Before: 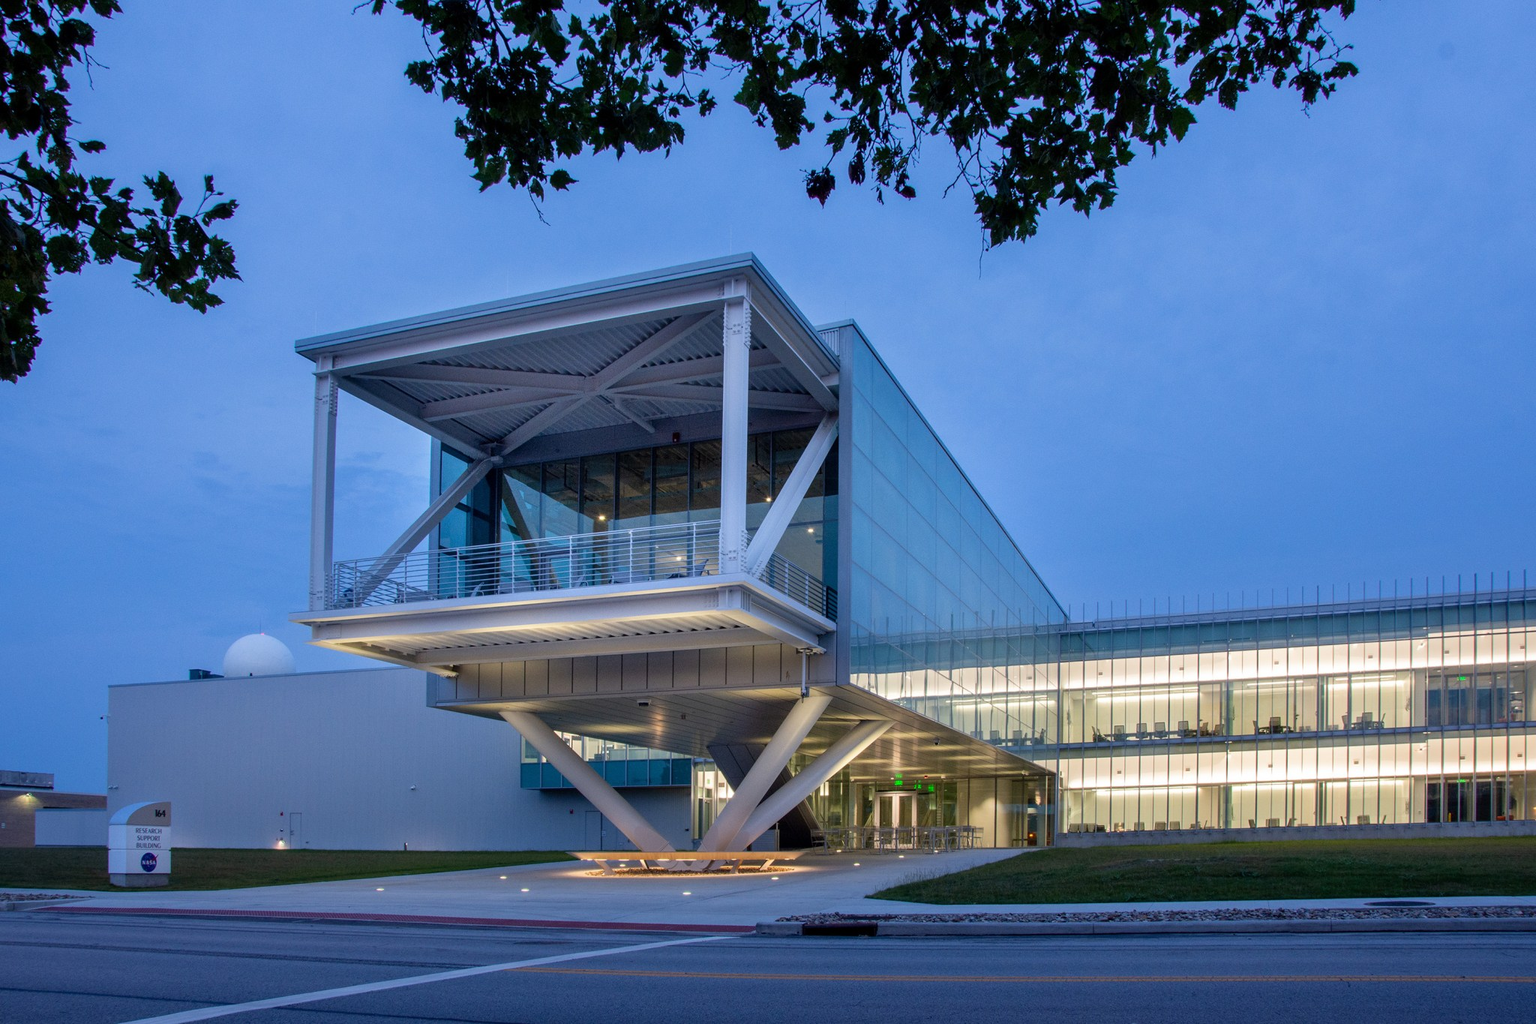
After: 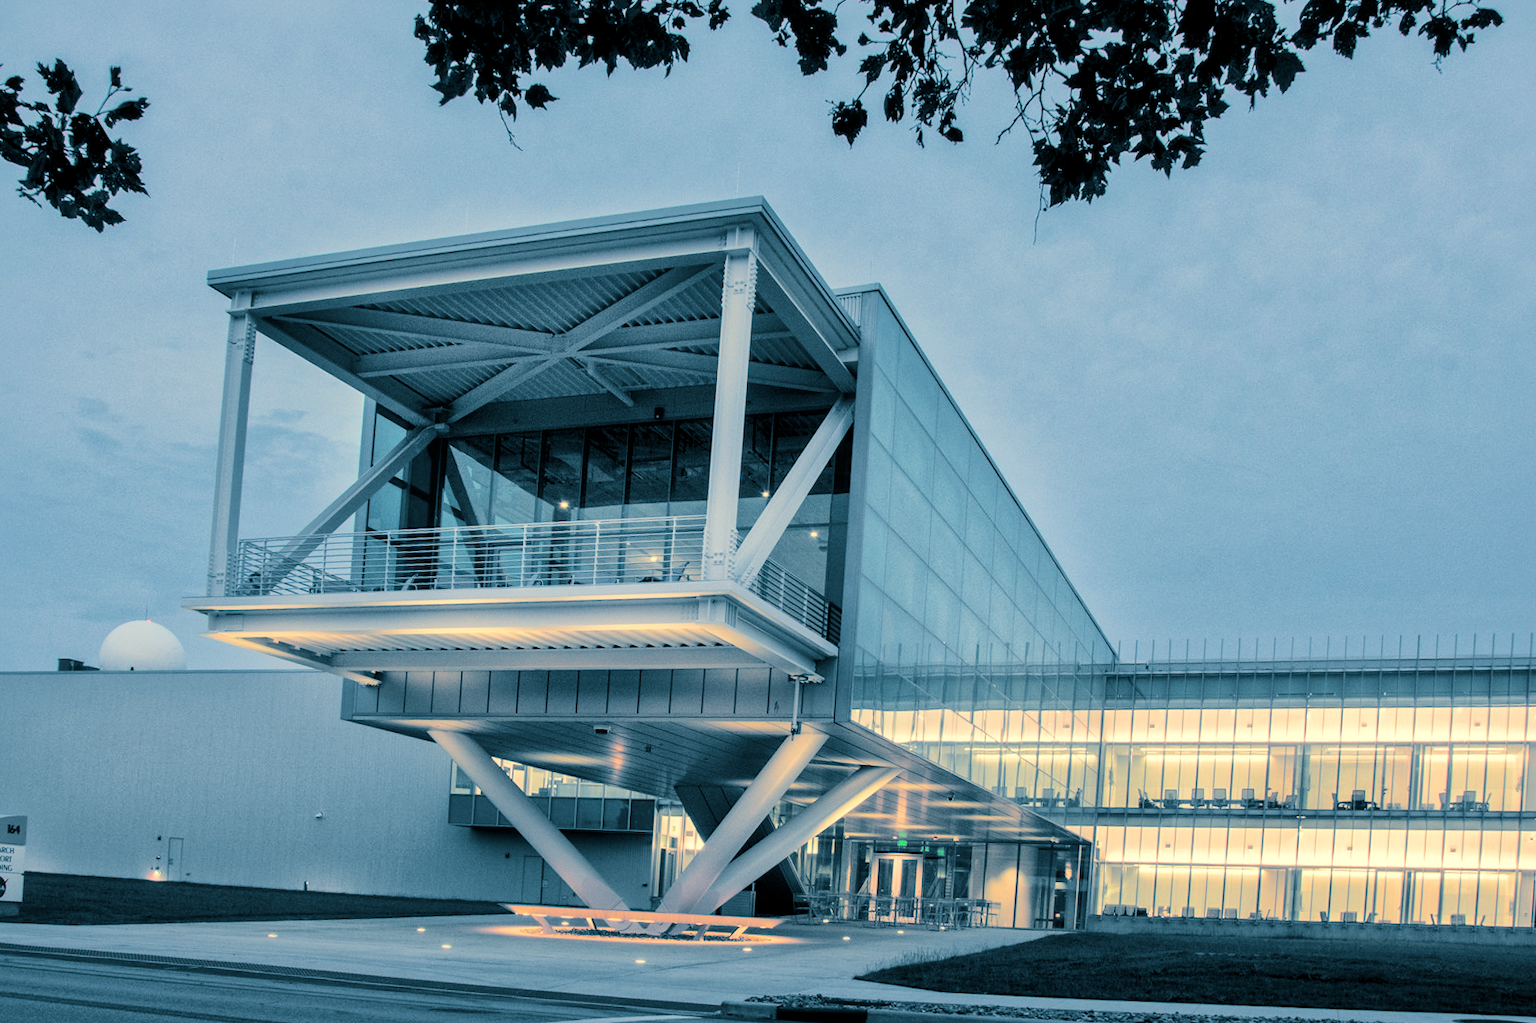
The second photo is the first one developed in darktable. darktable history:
white balance: red 1.08, blue 0.791
crop and rotate: angle -3.27°, left 5.211%, top 5.211%, right 4.607%, bottom 4.607%
tone curve: curves: ch0 [(0, 0) (0.058, 0.022) (0.265, 0.208) (0.41, 0.417) (0.485, 0.524) (0.638, 0.673) (0.845, 0.828) (0.994, 0.964)]; ch1 [(0, 0) (0.136, 0.146) (0.317, 0.34) (0.382, 0.408) (0.469, 0.482) (0.498, 0.497) (0.557, 0.573) (0.644, 0.643) (0.725, 0.765) (1, 1)]; ch2 [(0, 0) (0.352, 0.403) (0.45, 0.469) (0.502, 0.504) (0.54, 0.524) (0.592, 0.566) (0.638, 0.599) (1, 1)], color space Lab, independent channels, preserve colors none
exposure: exposure 0.375 EV, compensate highlight preservation false
global tonemap: drago (1, 100), detail 1
split-toning: shadows › hue 212.4°, balance -70
